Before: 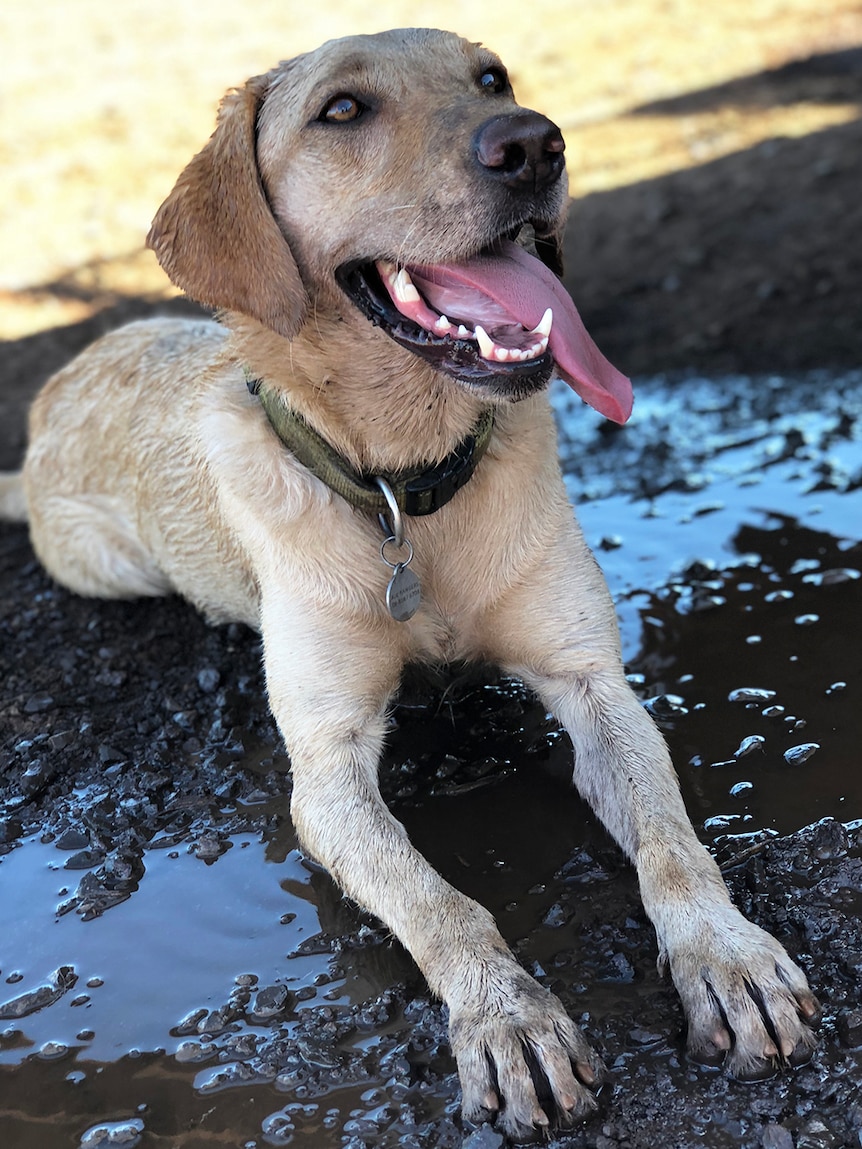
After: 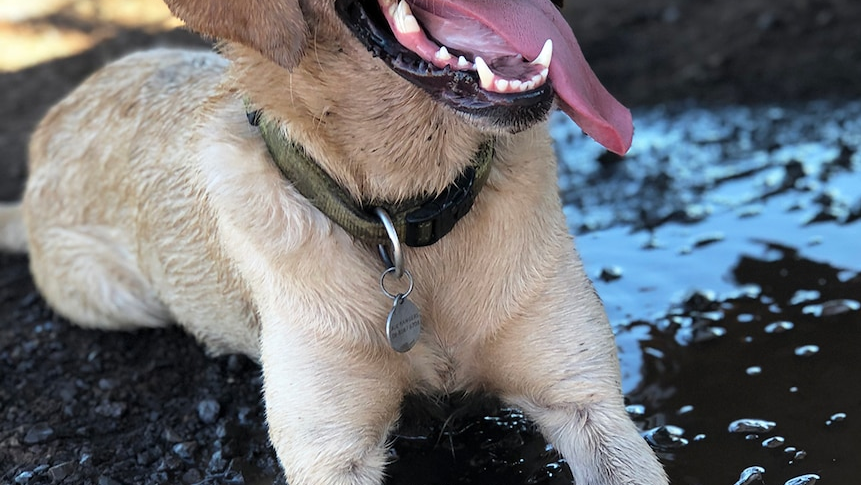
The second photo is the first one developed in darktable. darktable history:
crop and rotate: top 23.525%, bottom 34.194%
